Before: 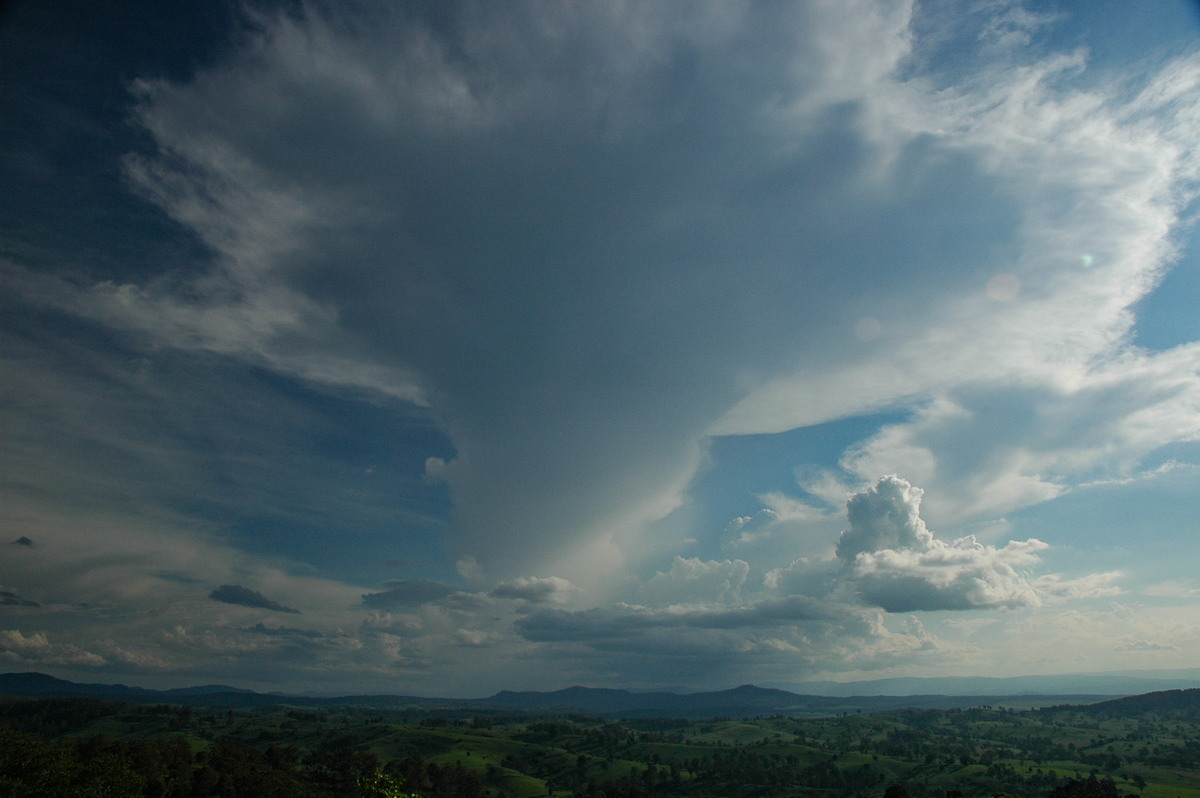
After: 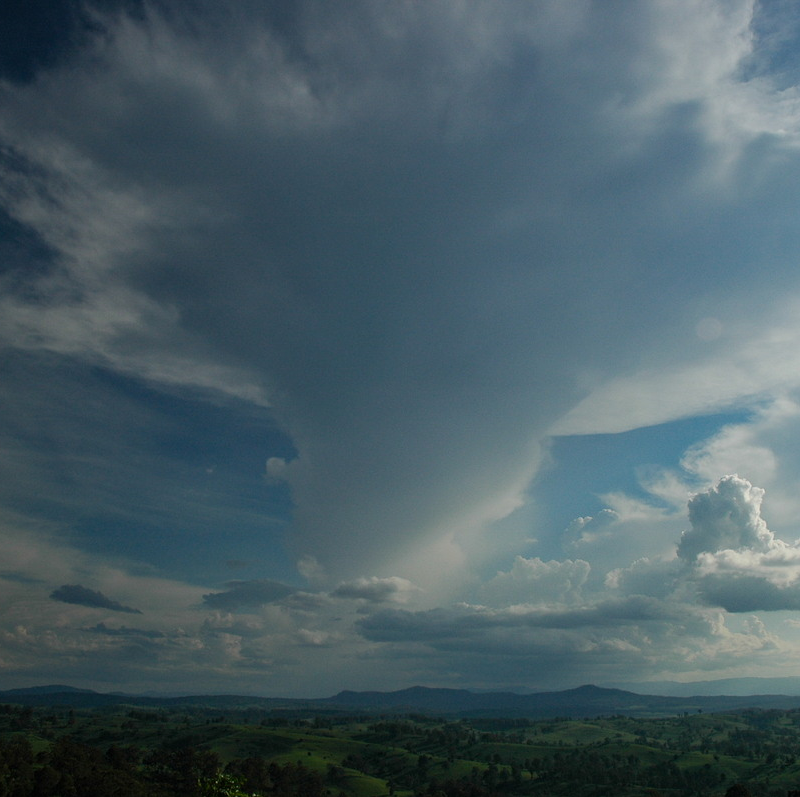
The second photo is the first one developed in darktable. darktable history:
crop and rotate: left 13.325%, right 19.987%
